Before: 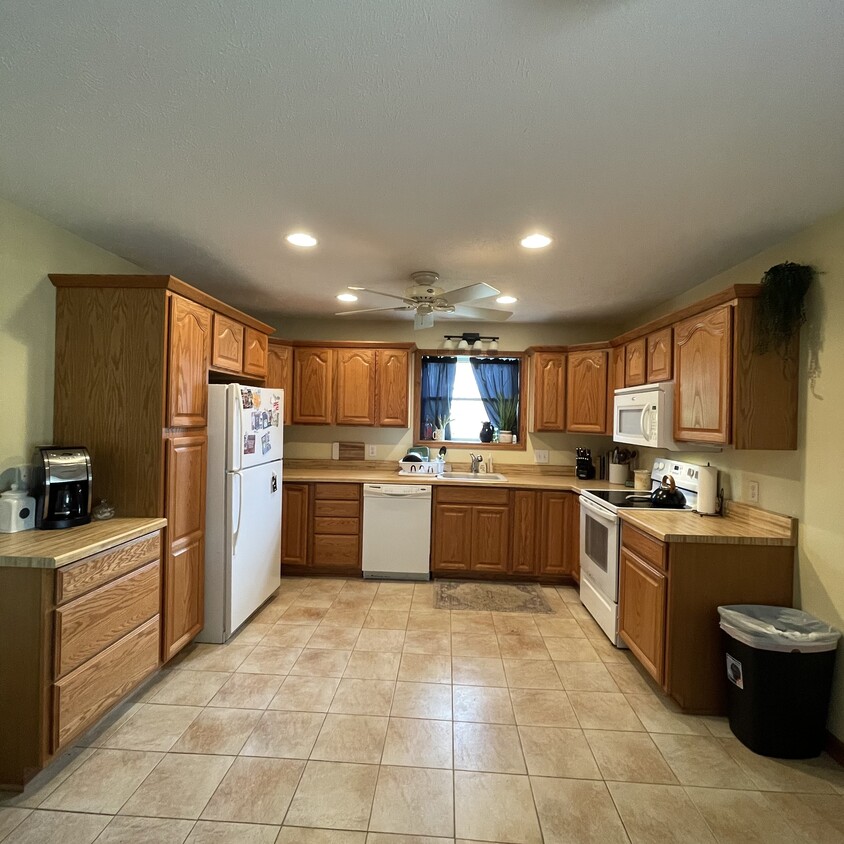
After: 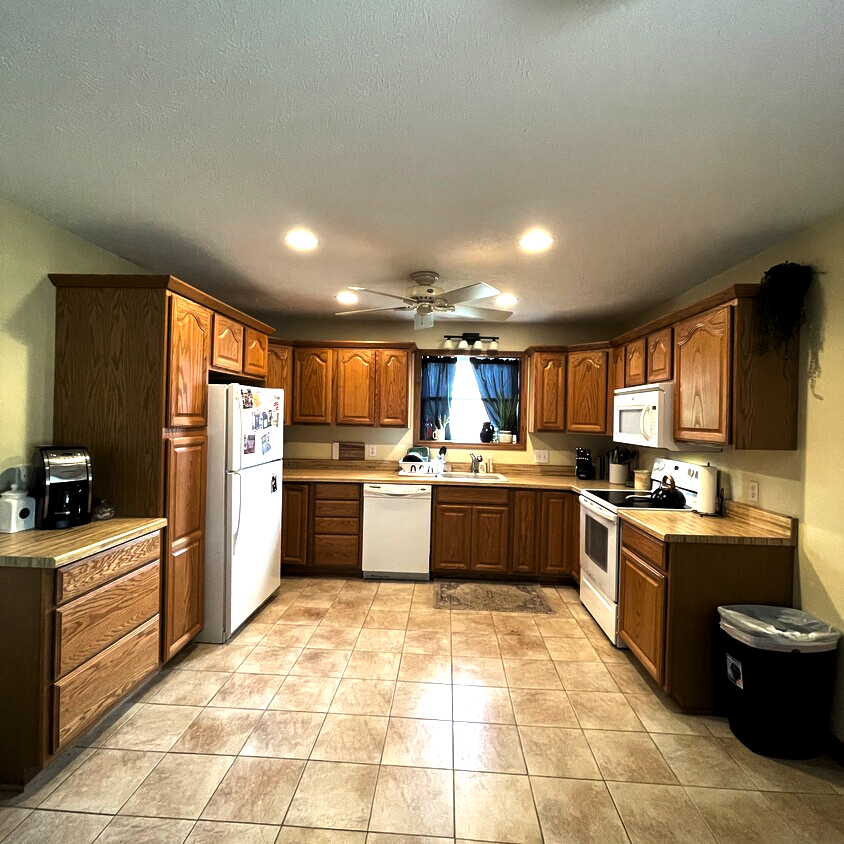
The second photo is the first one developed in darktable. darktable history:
levels: white 99.93%, levels [0.044, 0.475, 0.791]
